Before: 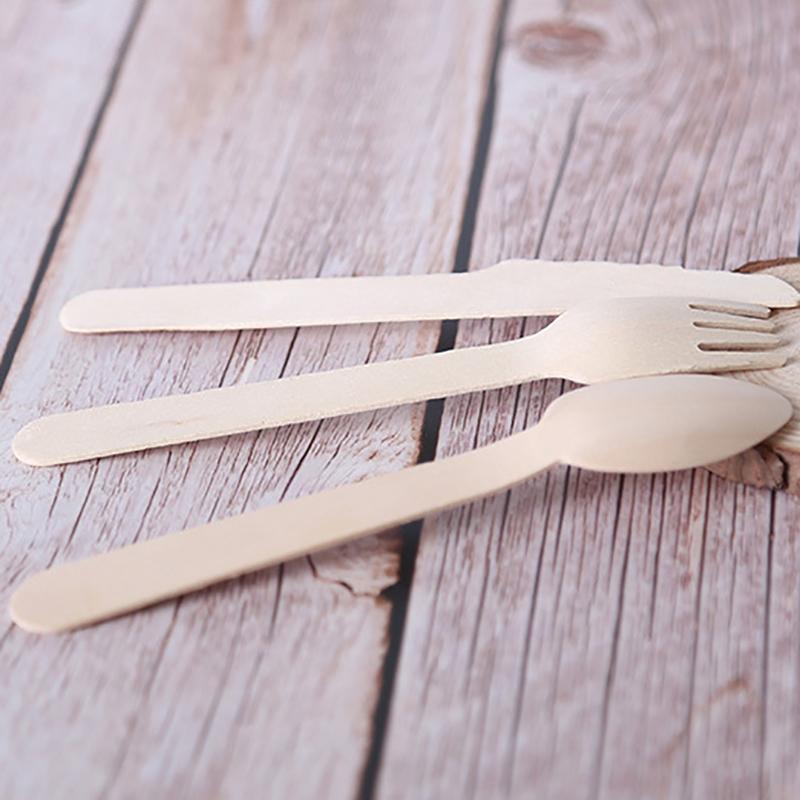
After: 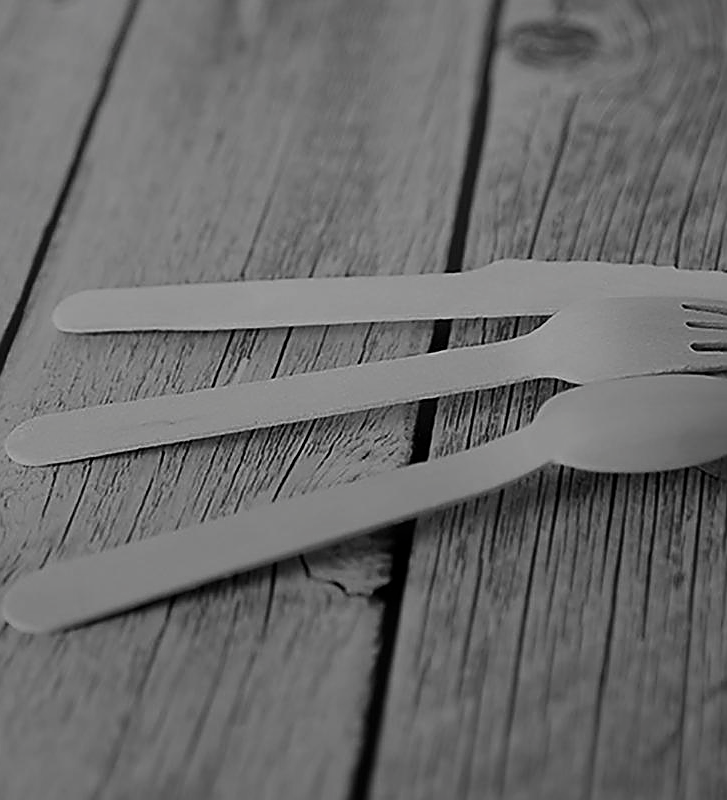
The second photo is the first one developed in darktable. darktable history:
sharpen: radius 1.397, amount 1.25, threshold 0.728
filmic rgb: black relative exposure -7.65 EV, white relative exposure 4.56 EV, hardness 3.61
exposure: black level correction 0.013, compensate highlight preservation false
crop and rotate: left 0.882%, right 8.23%
contrast brightness saturation: contrast -0.032, brightness -0.586, saturation -0.995
